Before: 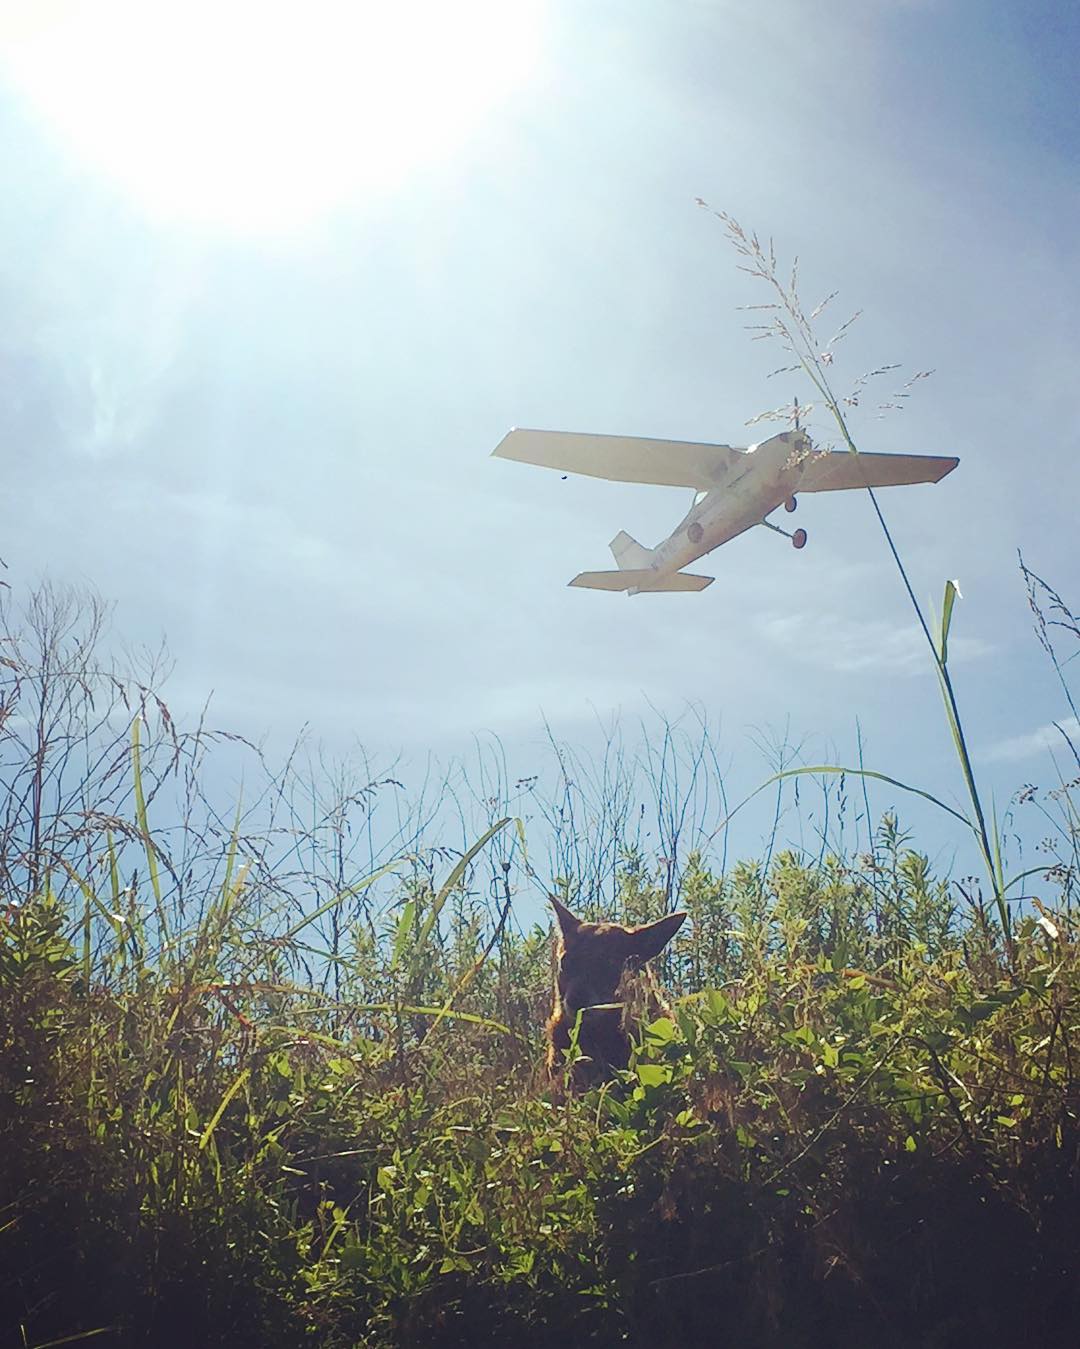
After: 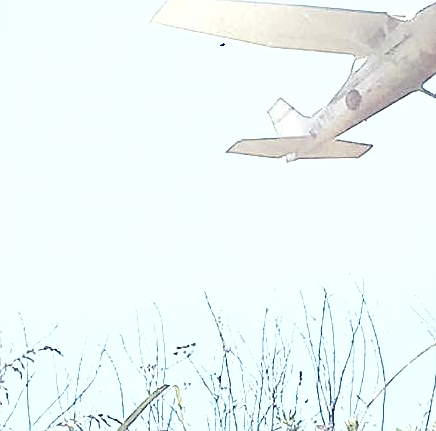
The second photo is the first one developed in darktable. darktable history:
color correction: saturation 0.5
shadows and highlights: radius 125.46, shadows 21.19, highlights -21.19, low approximation 0.01
haze removal: compatibility mode true, adaptive false
exposure: black level correction 0, exposure 1.2 EV, compensate exposure bias true, compensate highlight preservation false
sharpen: on, module defaults
crop: left 31.751%, top 32.172%, right 27.8%, bottom 35.83%
